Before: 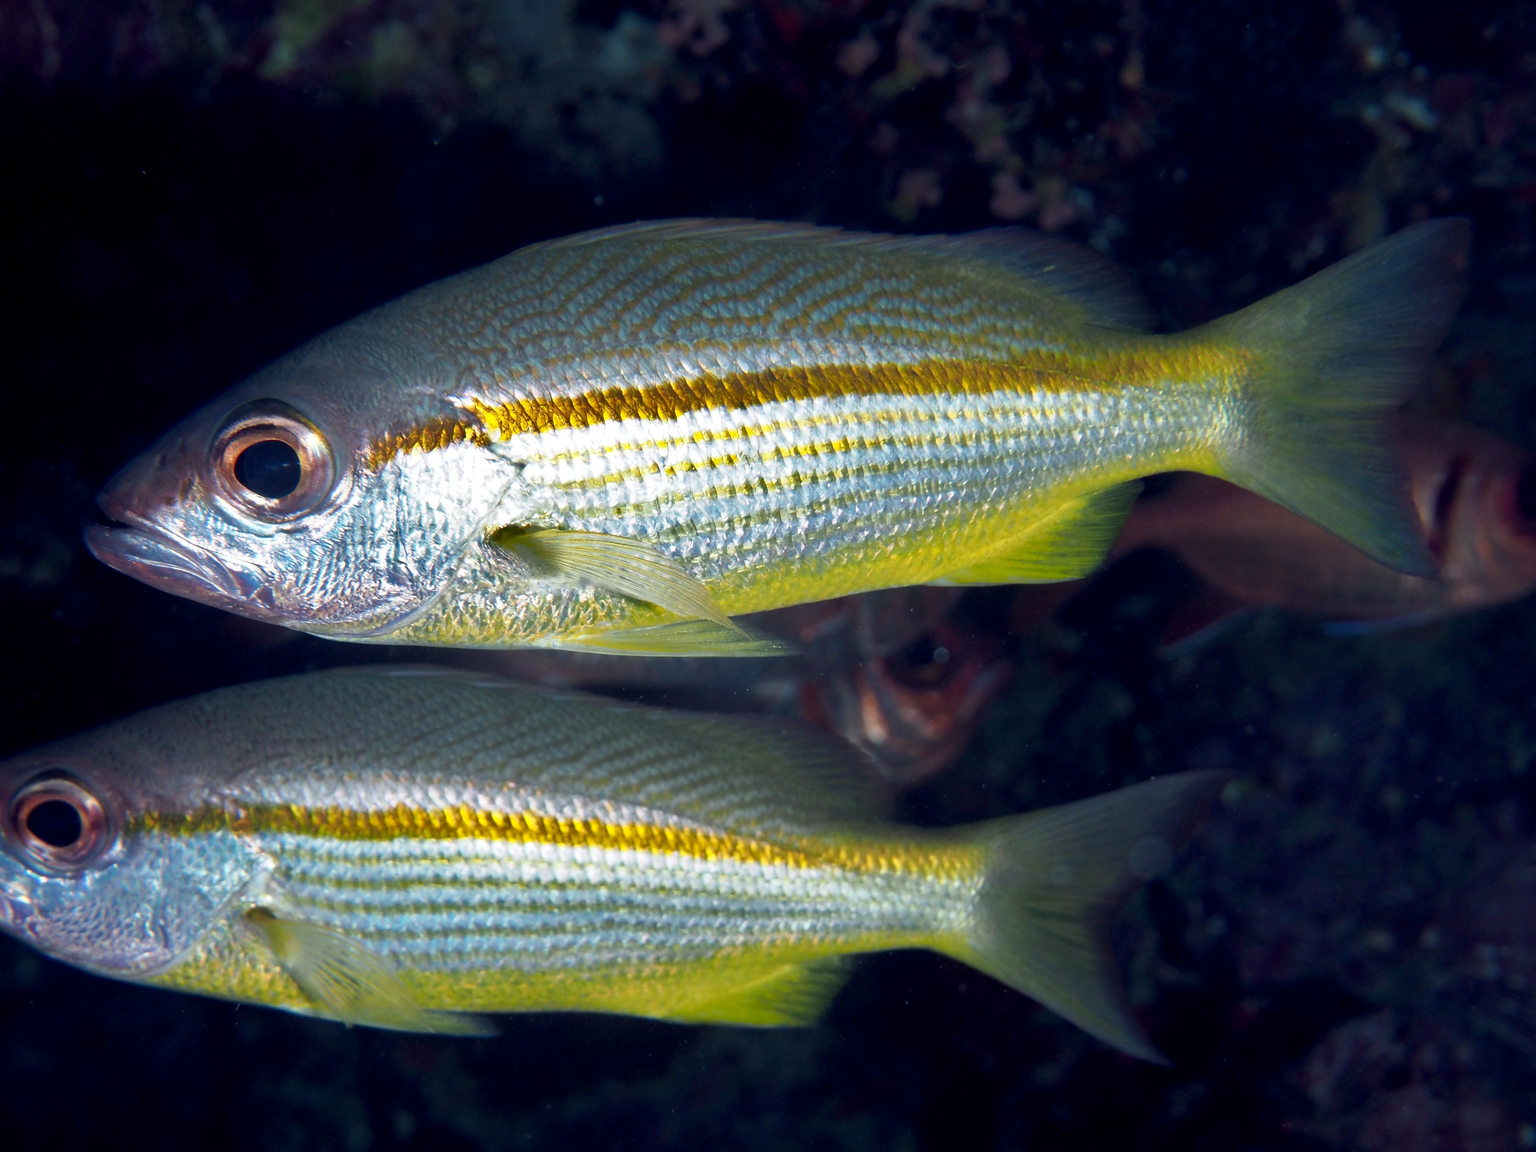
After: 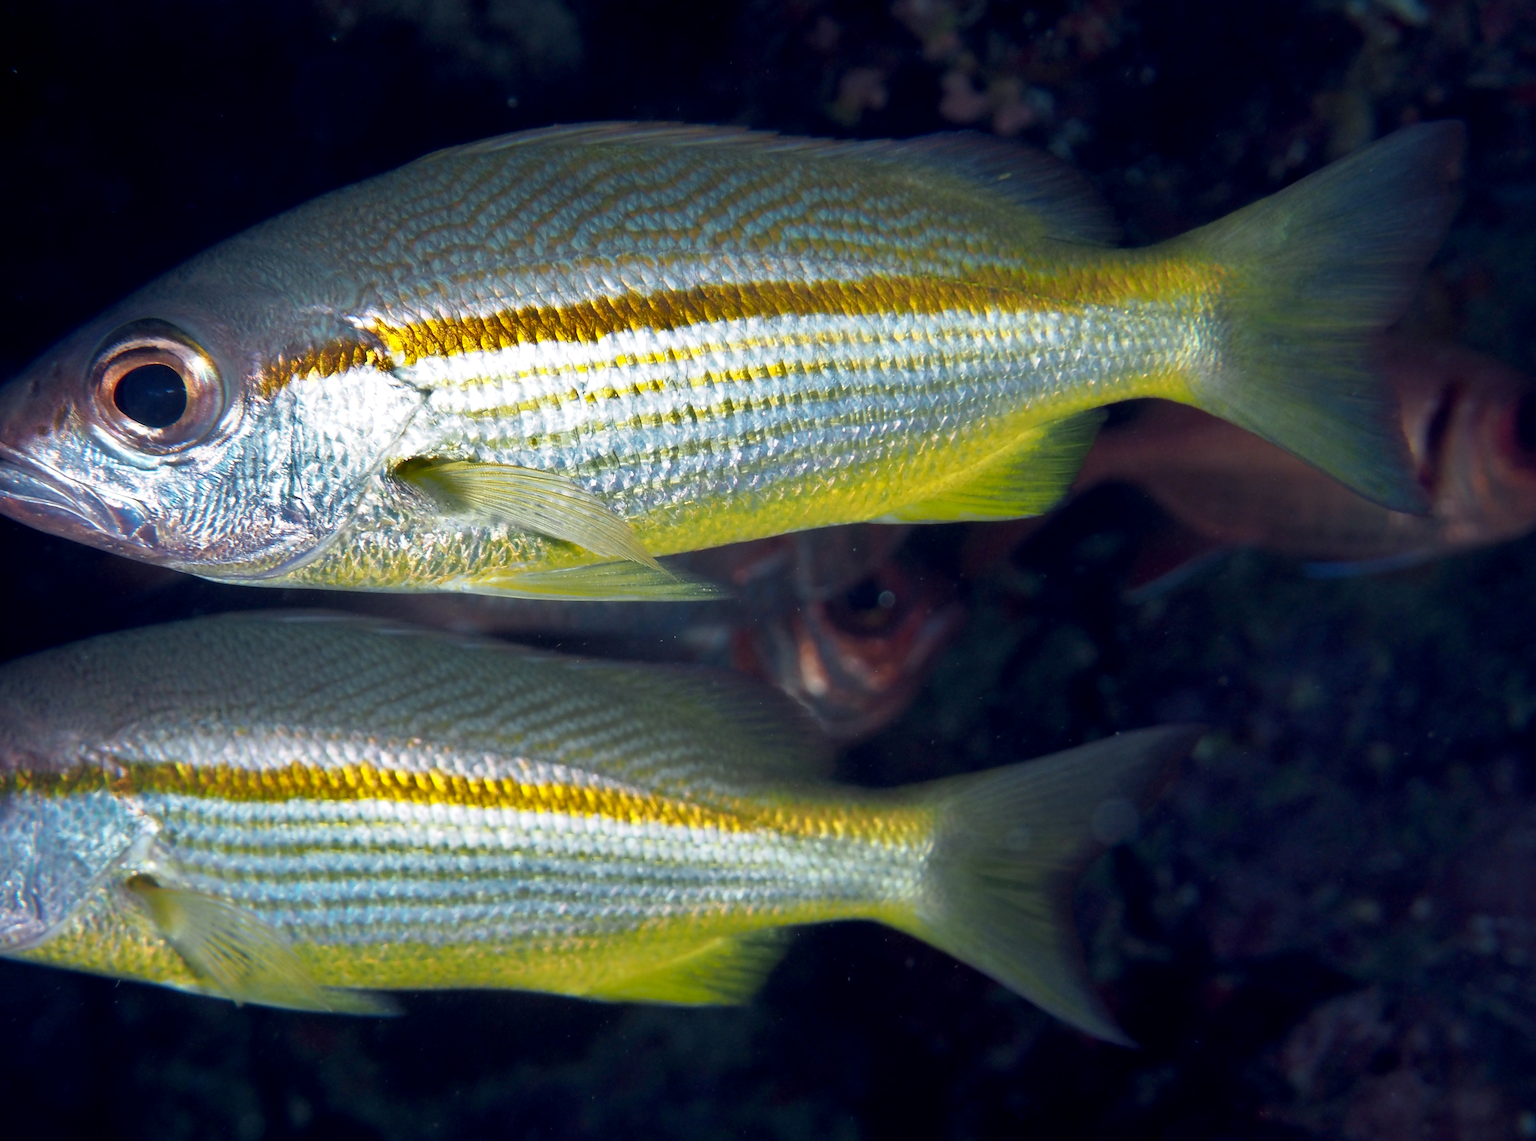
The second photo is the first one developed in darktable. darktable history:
crop and rotate: left 8.501%, top 9.331%
